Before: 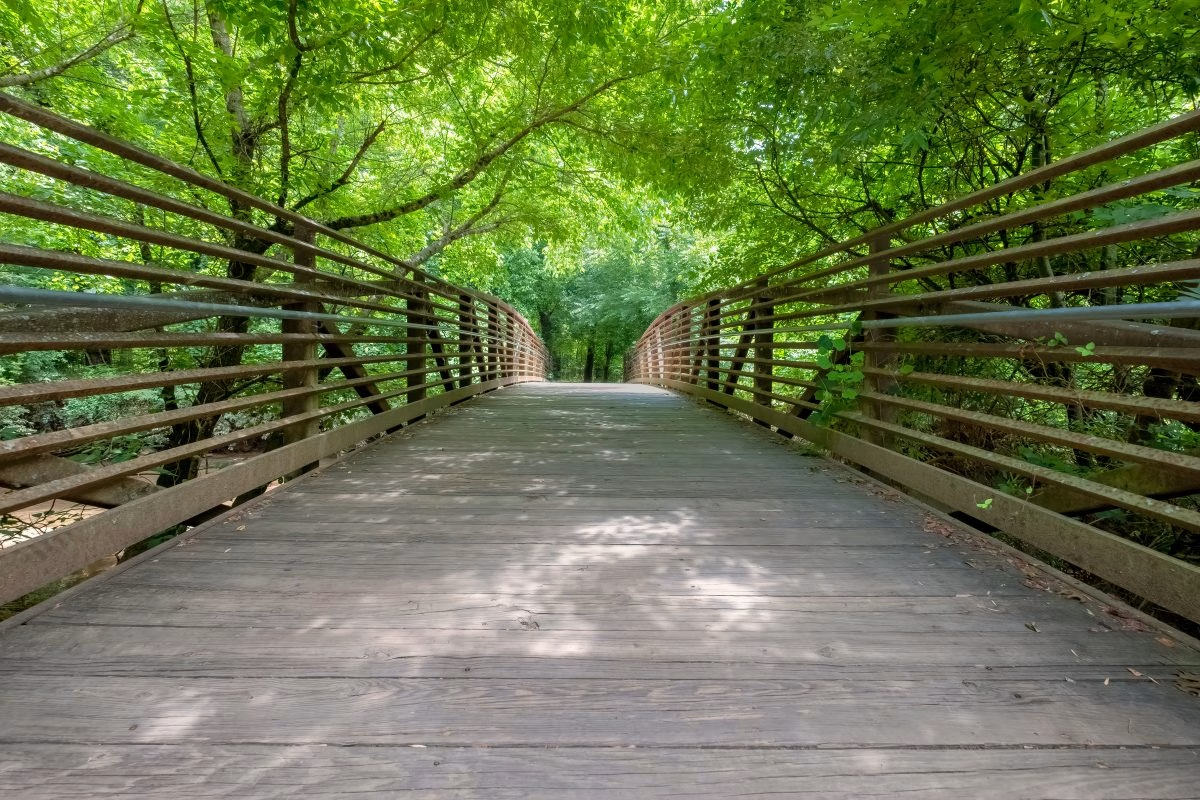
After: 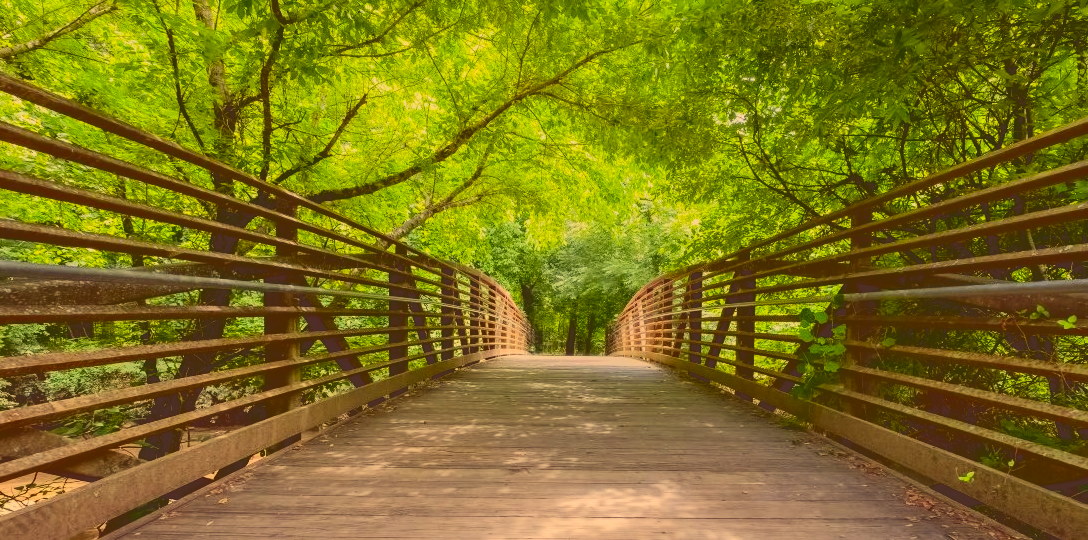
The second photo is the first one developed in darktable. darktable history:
tone curve: curves: ch0 [(0, 0.23) (0.125, 0.207) (0.245, 0.227) (0.736, 0.695) (1, 0.824)], color space Lab, independent channels, preserve colors none
crop: left 1.509%, top 3.452%, right 7.696%, bottom 28.452%
exposure: exposure 0.564 EV, compensate highlight preservation false
white balance: red 1.009, blue 1.027
color correction: highlights a* 10.12, highlights b* 39.04, shadows a* 14.62, shadows b* 3.37
